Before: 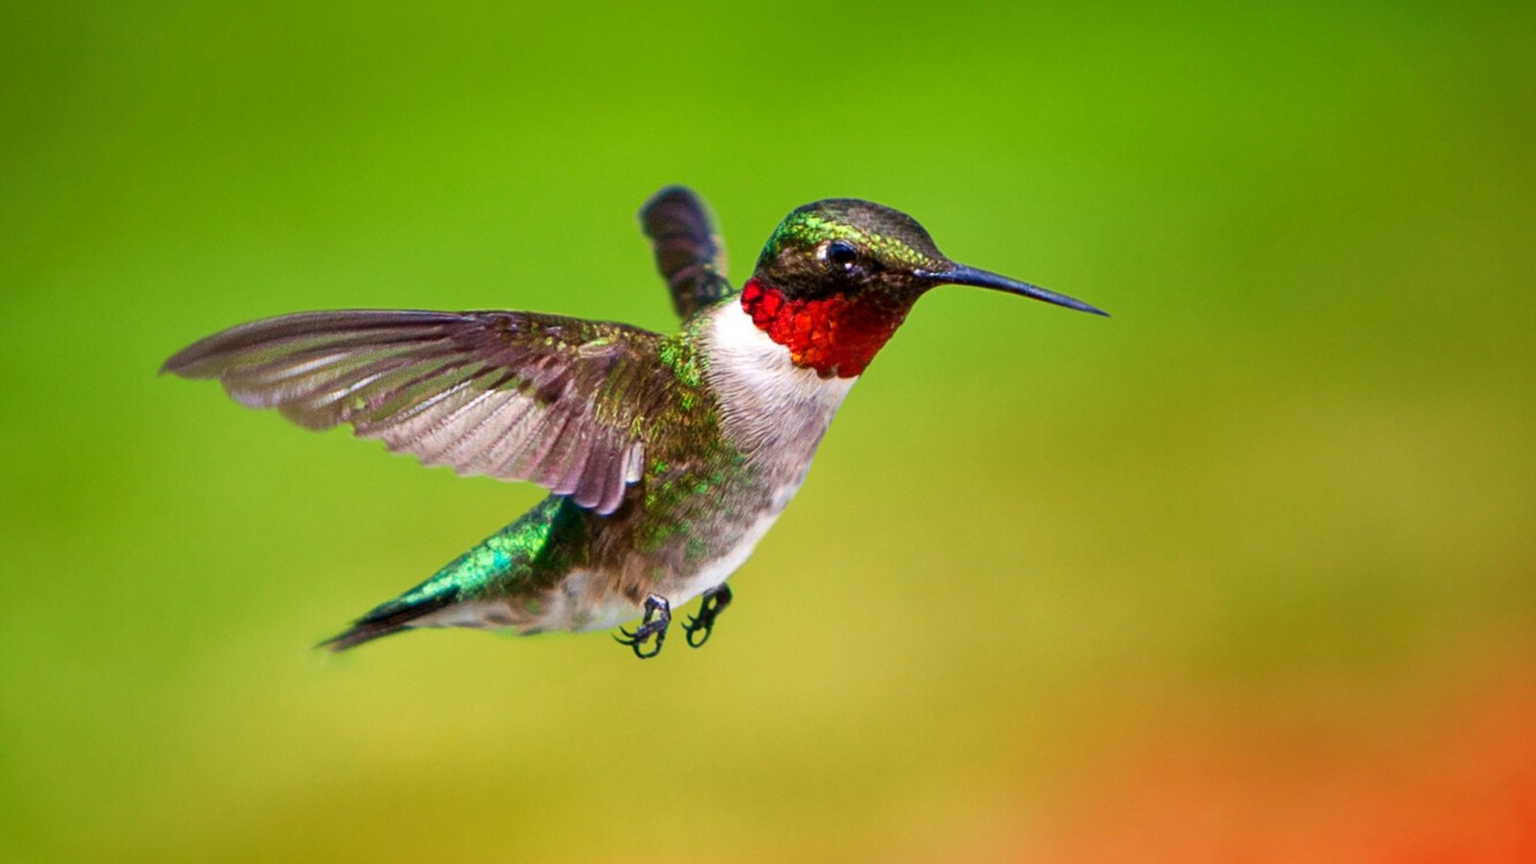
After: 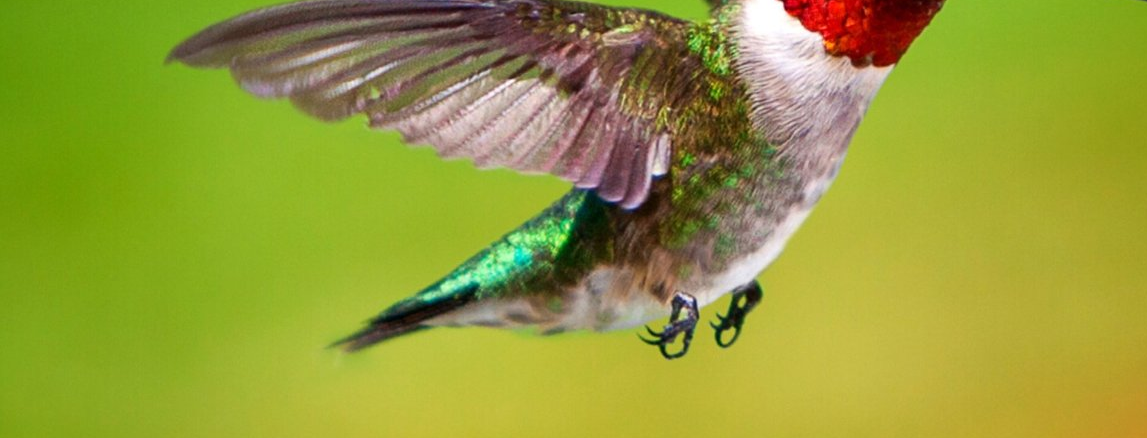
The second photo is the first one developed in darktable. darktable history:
crop: top 36.346%, right 28.271%, bottom 14.919%
